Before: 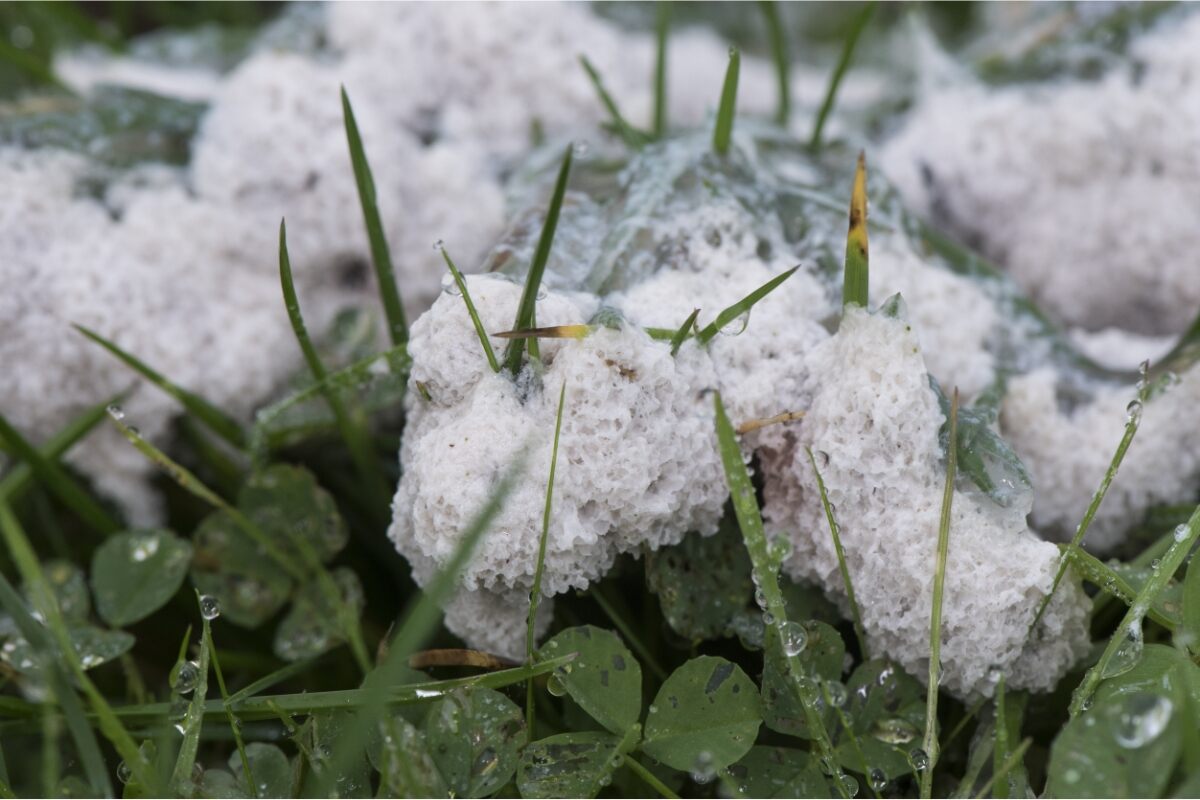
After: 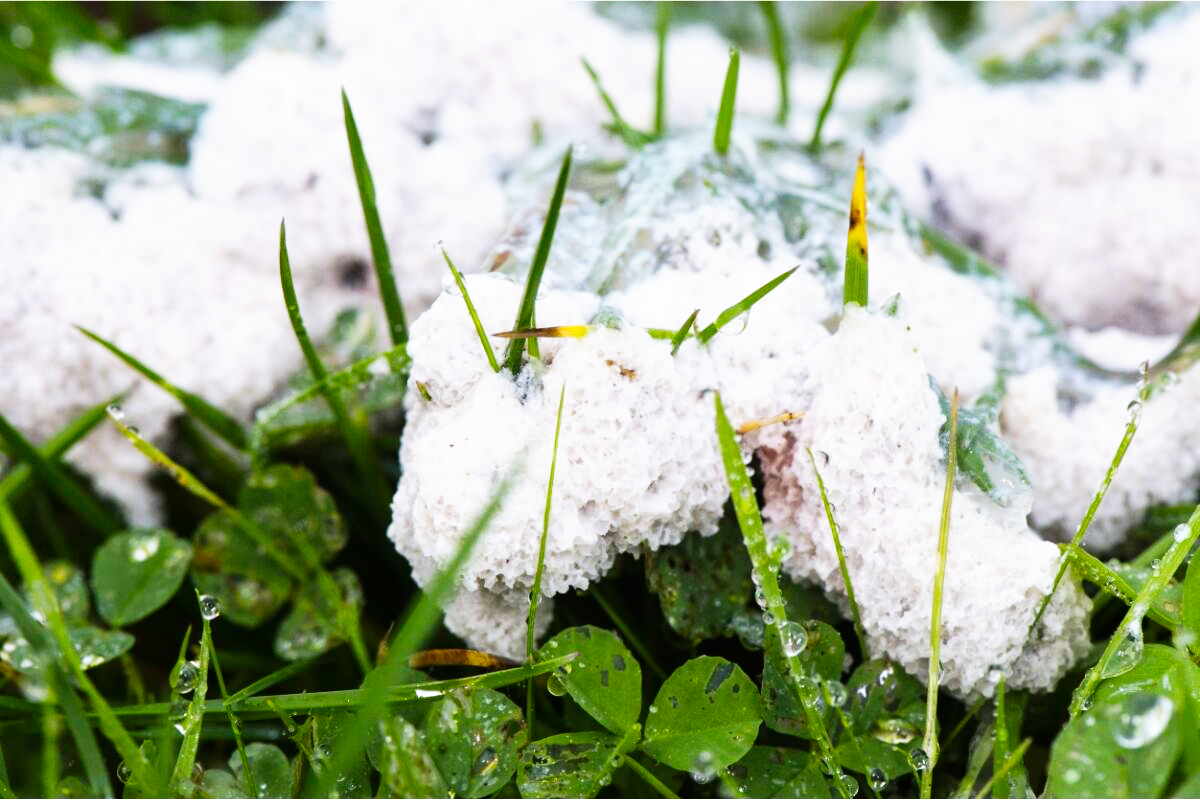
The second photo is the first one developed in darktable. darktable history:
base curve: curves: ch0 [(0, 0) (0.007, 0.004) (0.027, 0.03) (0.046, 0.07) (0.207, 0.54) (0.442, 0.872) (0.673, 0.972) (1, 1)], preserve colors none
color balance rgb: linear chroma grading › global chroma 15%, perceptual saturation grading › global saturation 30%
